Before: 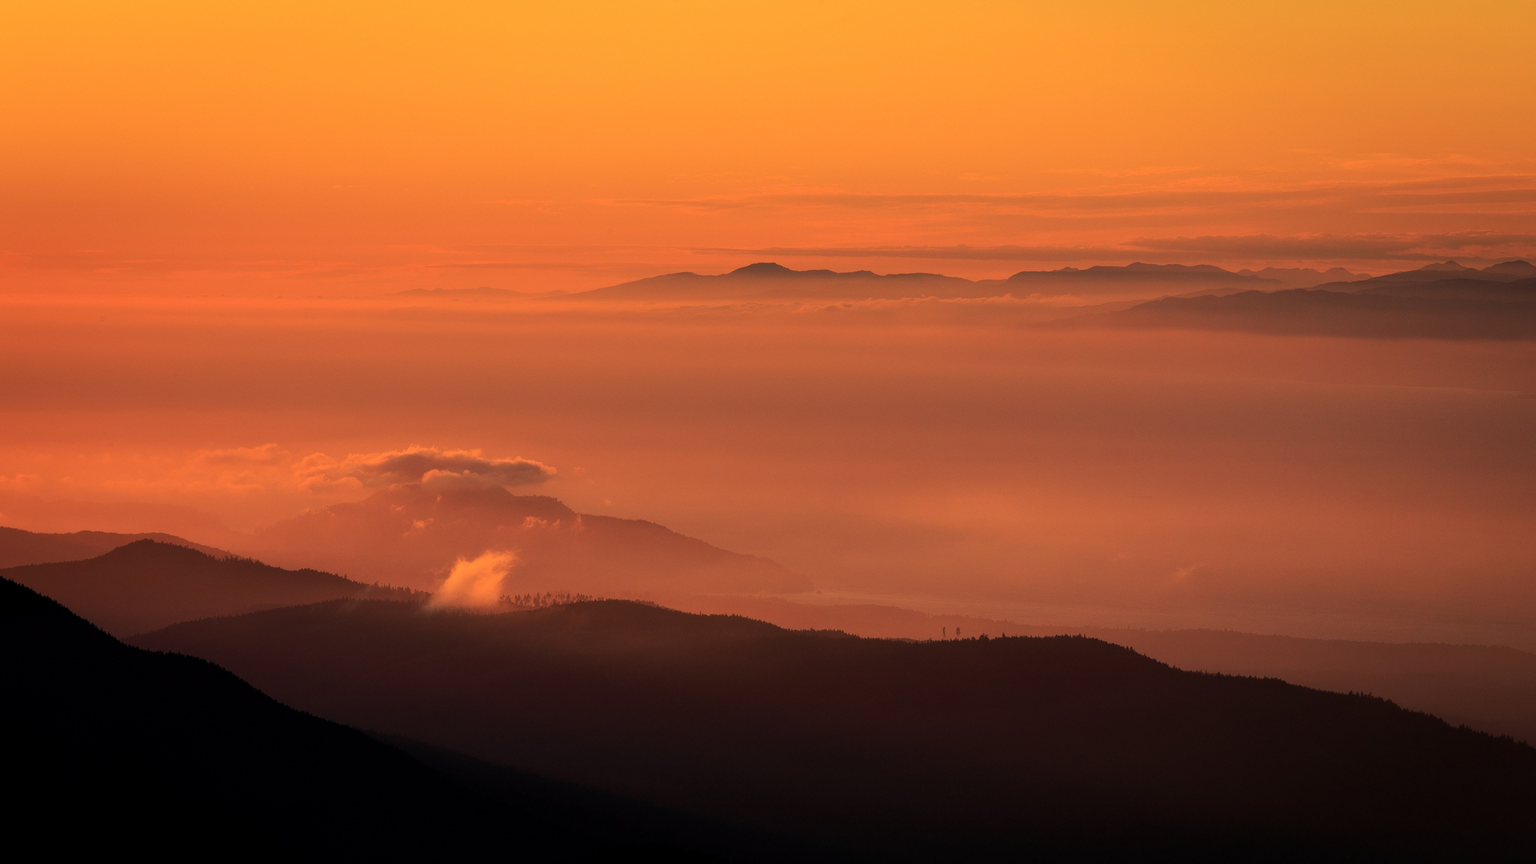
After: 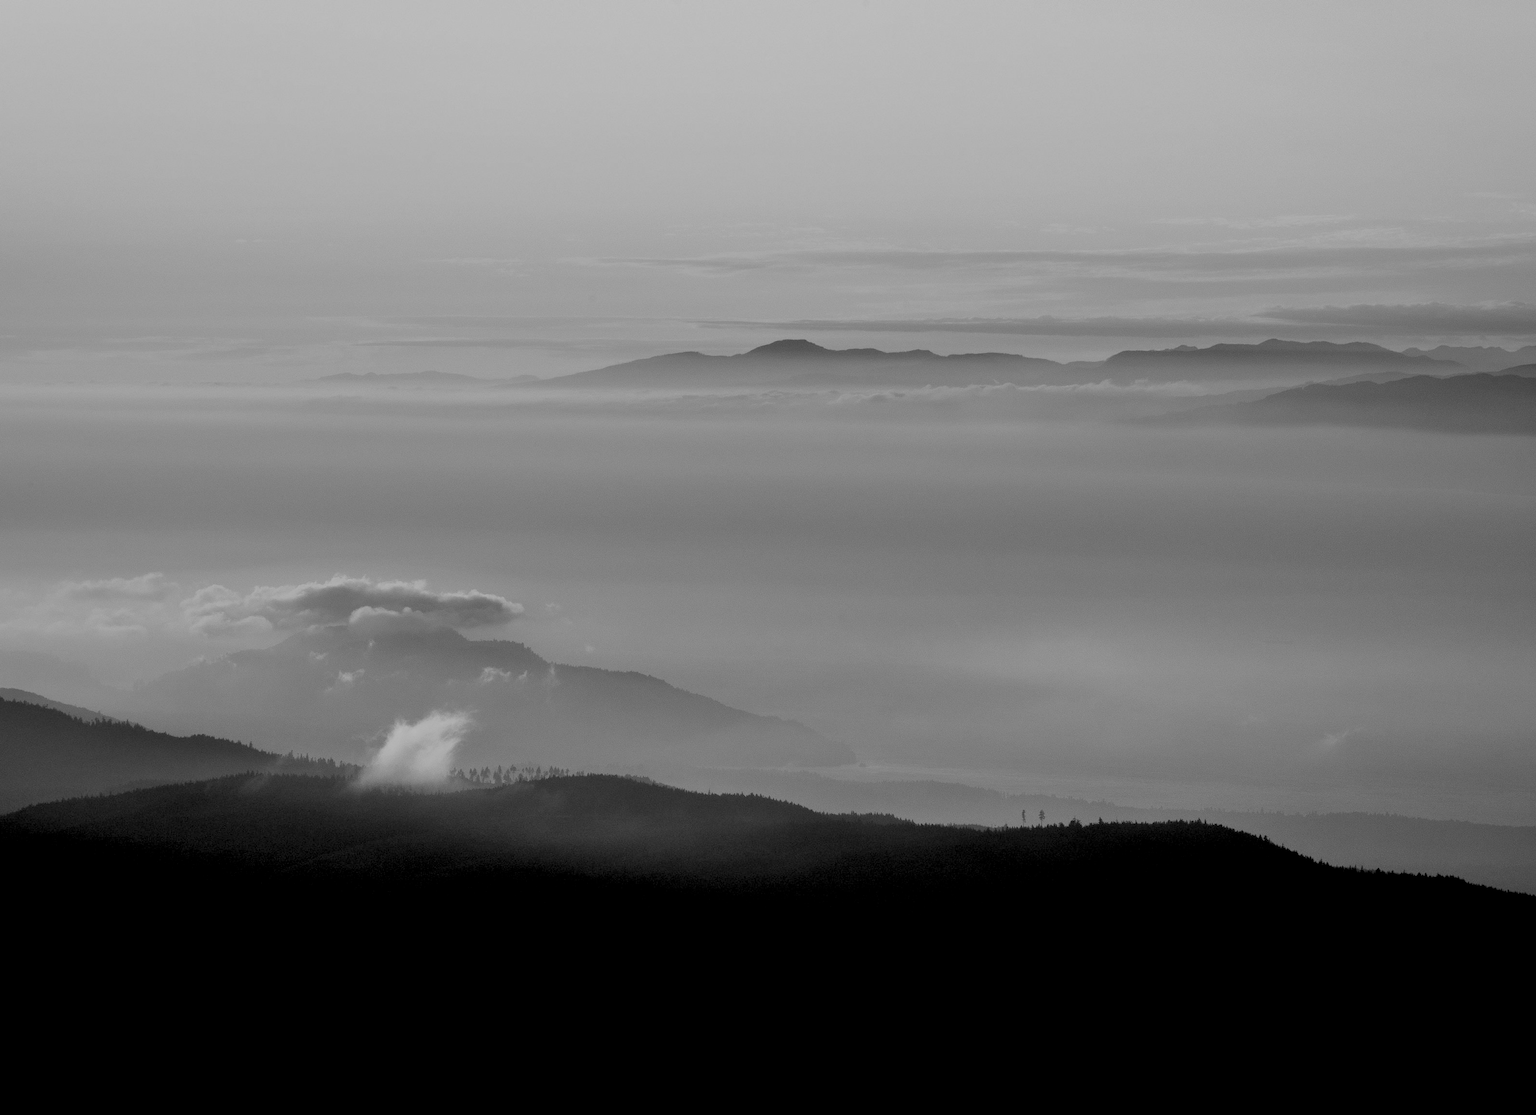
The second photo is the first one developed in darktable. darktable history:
monochrome: on, module defaults
shadows and highlights: shadows 37.27, highlights -28.18, soften with gaussian
crop: left 9.88%, right 12.664%
rgb levels: levels [[0.013, 0.434, 0.89], [0, 0.5, 1], [0, 0.5, 1]]
